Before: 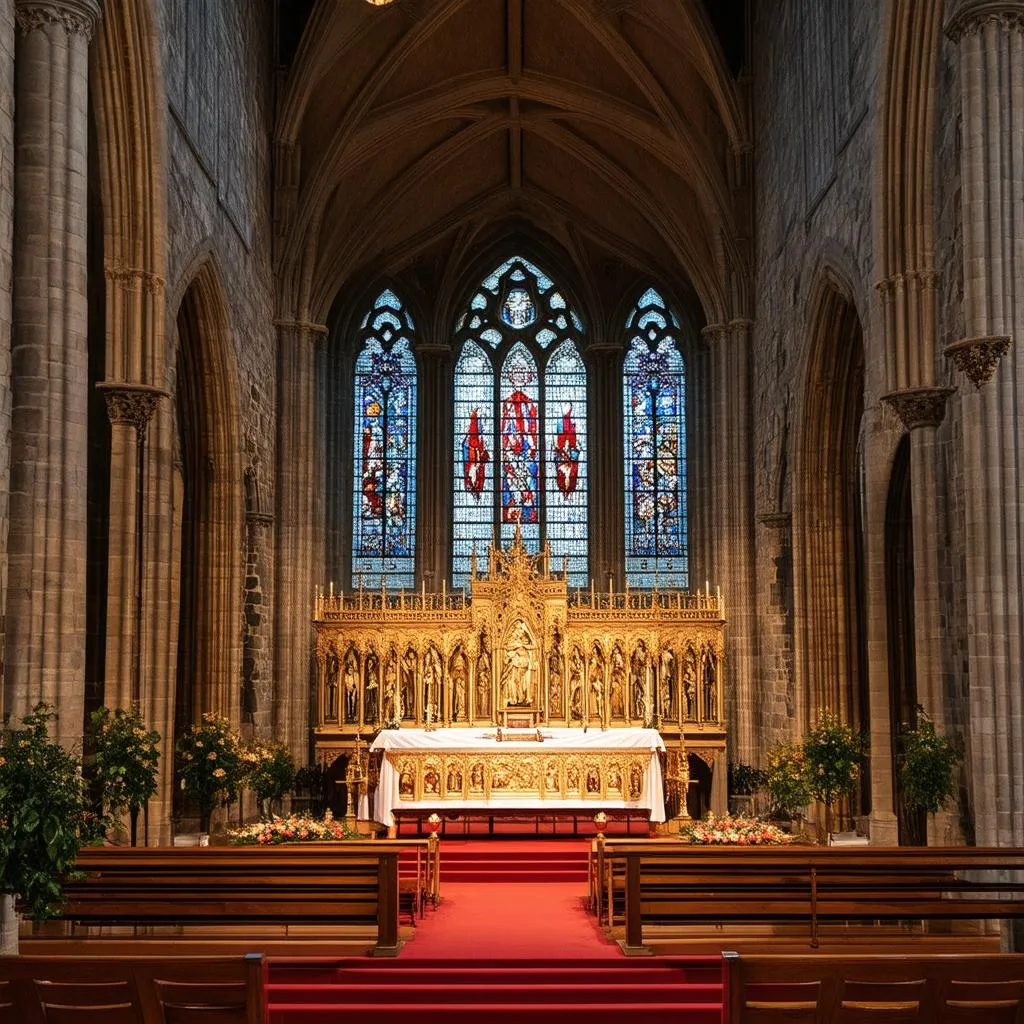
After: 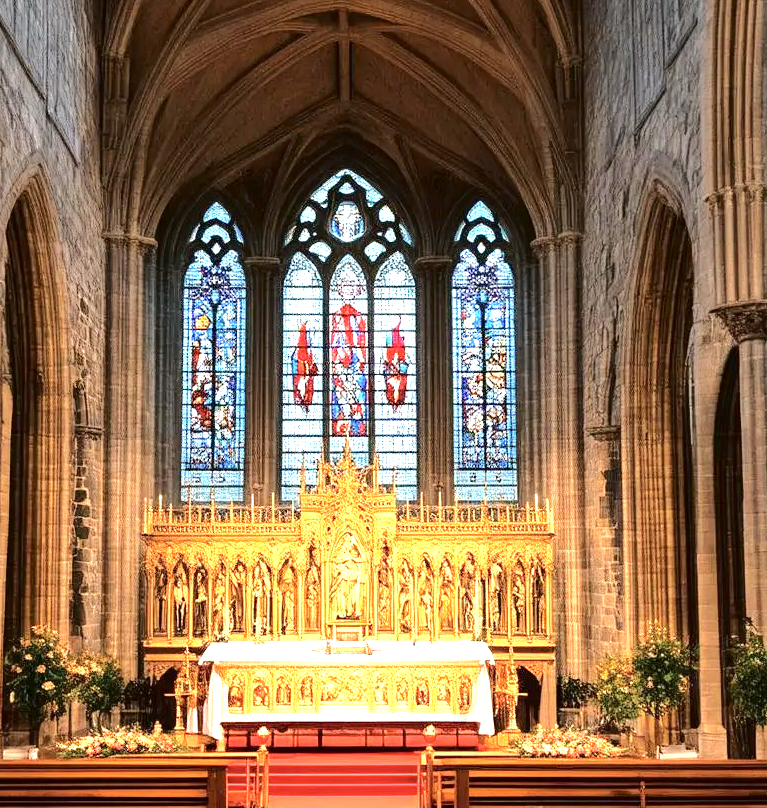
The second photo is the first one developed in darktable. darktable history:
crop: left 16.765%, top 8.517%, right 8.275%, bottom 12.556%
tone curve: curves: ch0 [(0, 0) (0.003, 0.012) (0.011, 0.014) (0.025, 0.019) (0.044, 0.028) (0.069, 0.039) (0.1, 0.056) (0.136, 0.093) (0.177, 0.147) (0.224, 0.214) (0.277, 0.29) (0.335, 0.381) (0.399, 0.476) (0.468, 0.557) (0.543, 0.635) (0.623, 0.697) (0.709, 0.764) (0.801, 0.831) (0.898, 0.917) (1, 1)], color space Lab, independent channels, preserve colors none
exposure: black level correction 0, exposure 1.49 EV, compensate highlight preservation false
